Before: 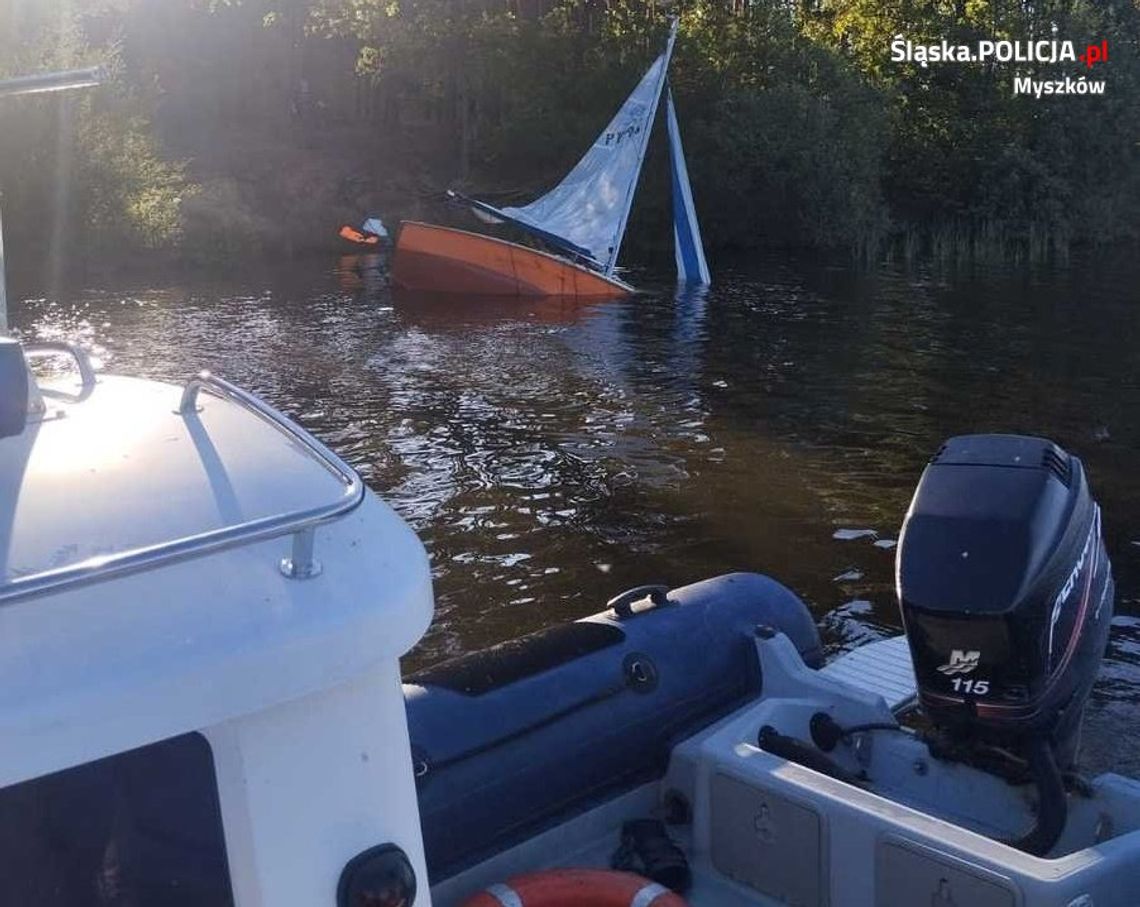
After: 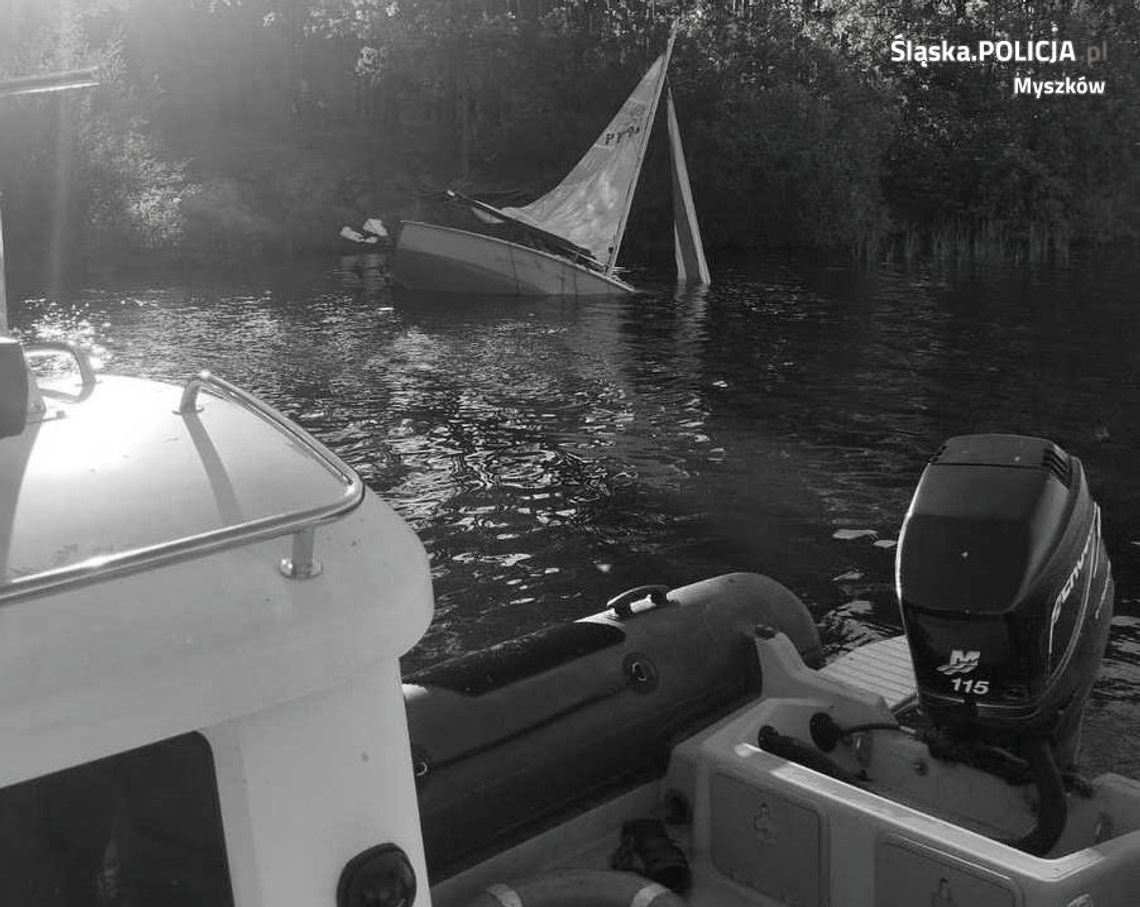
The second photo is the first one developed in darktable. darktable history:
contrast brightness saturation: saturation -0.987
